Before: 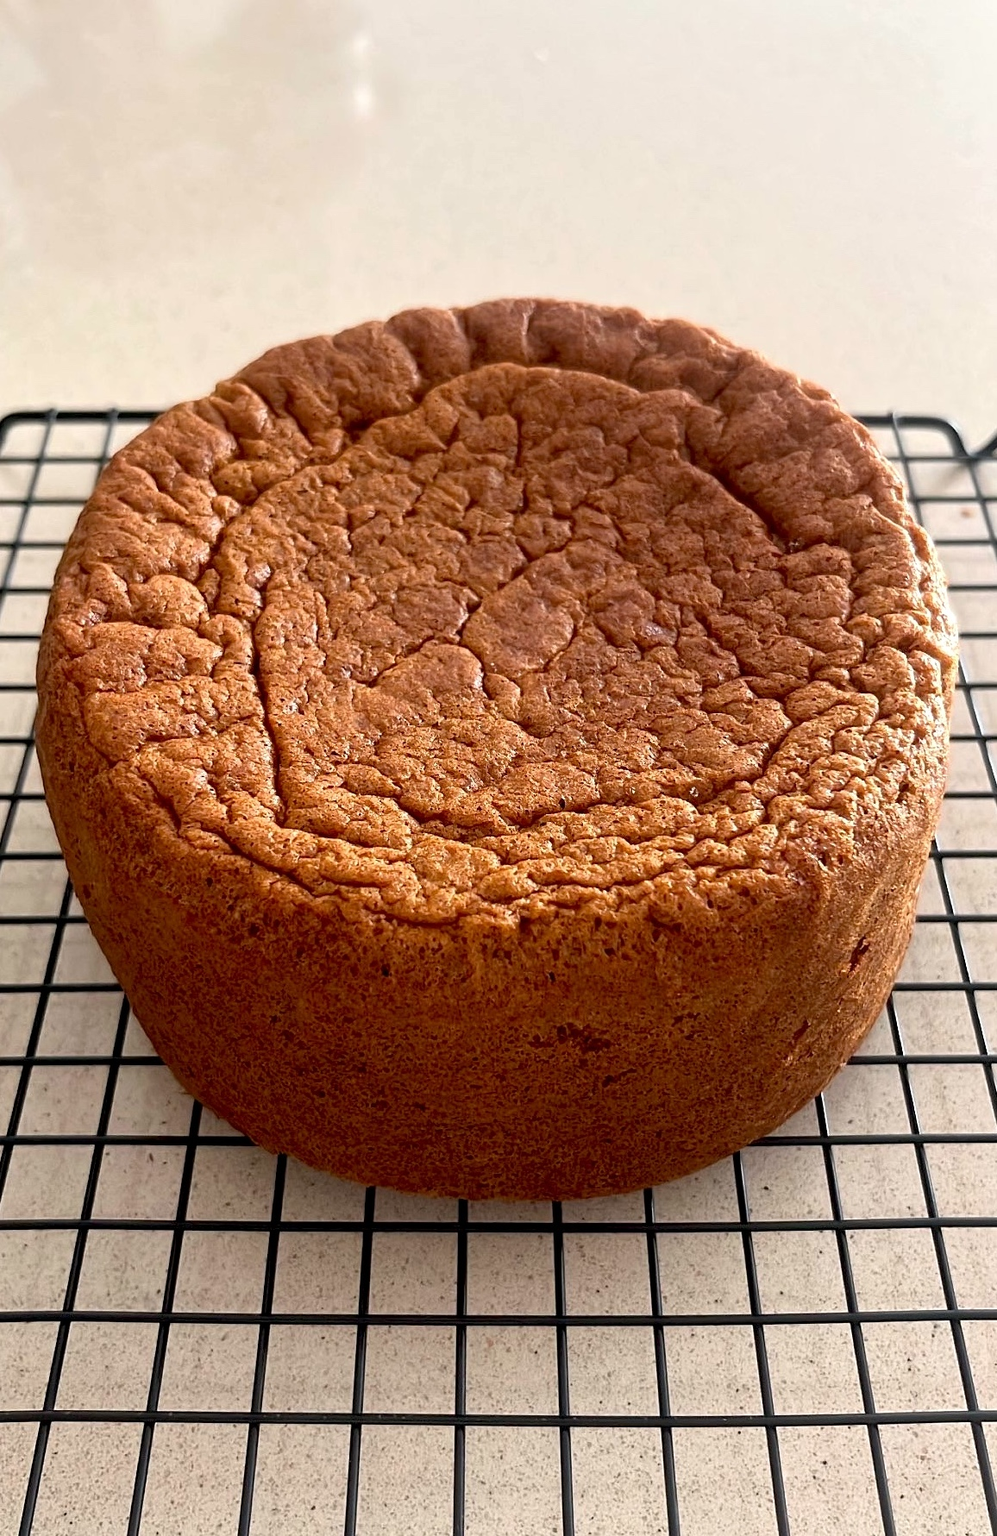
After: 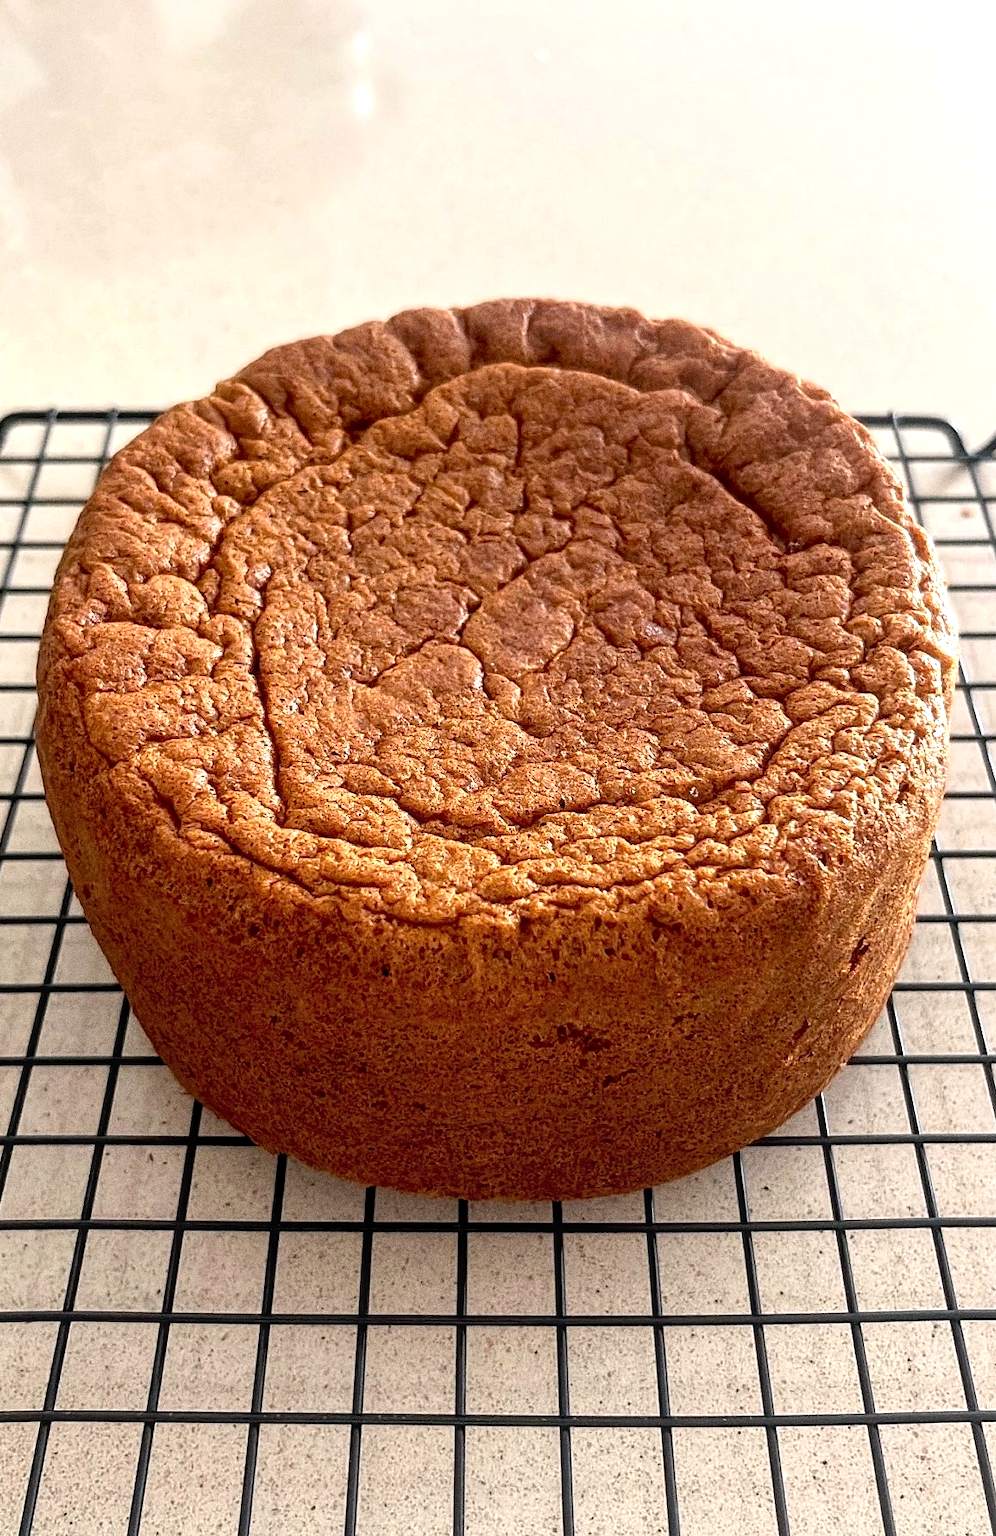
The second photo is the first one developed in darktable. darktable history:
grain: coarseness 0.09 ISO, strength 40%
local contrast: on, module defaults
exposure: exposure 0.3 EV, compensate highlight preservation false
rotate and perspective: automatic cropping original format, crop left 0, crop top 0
